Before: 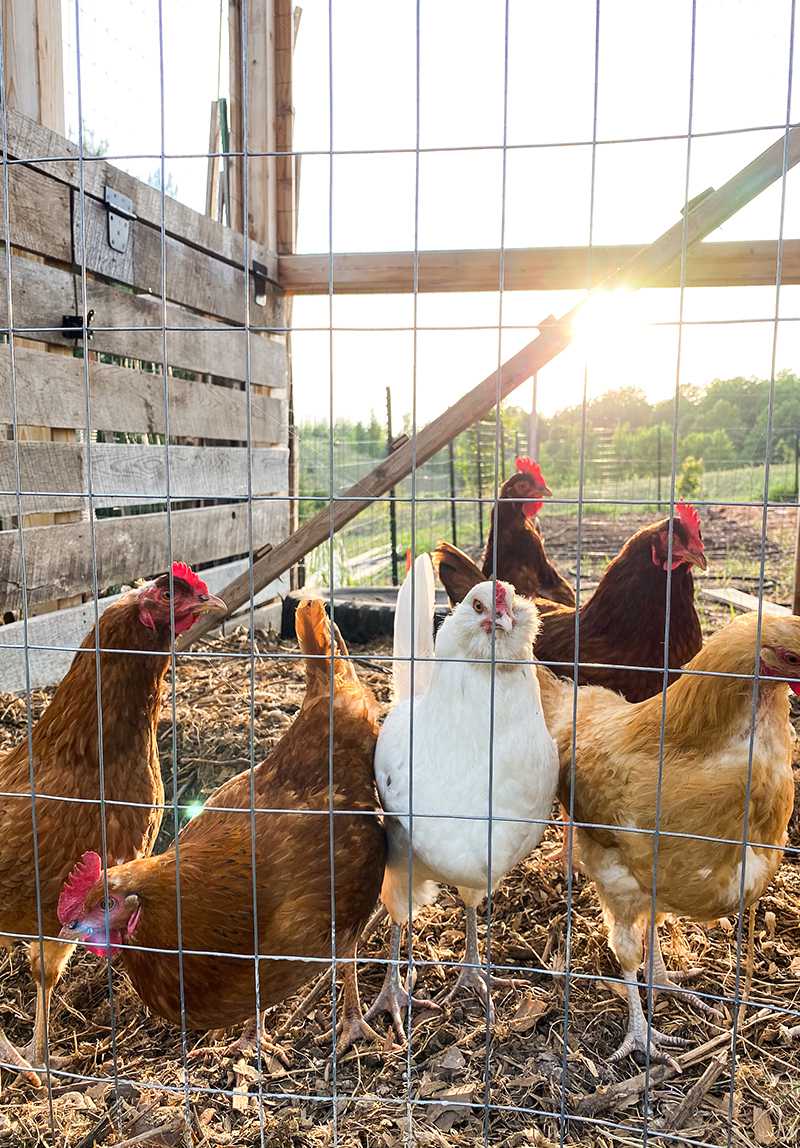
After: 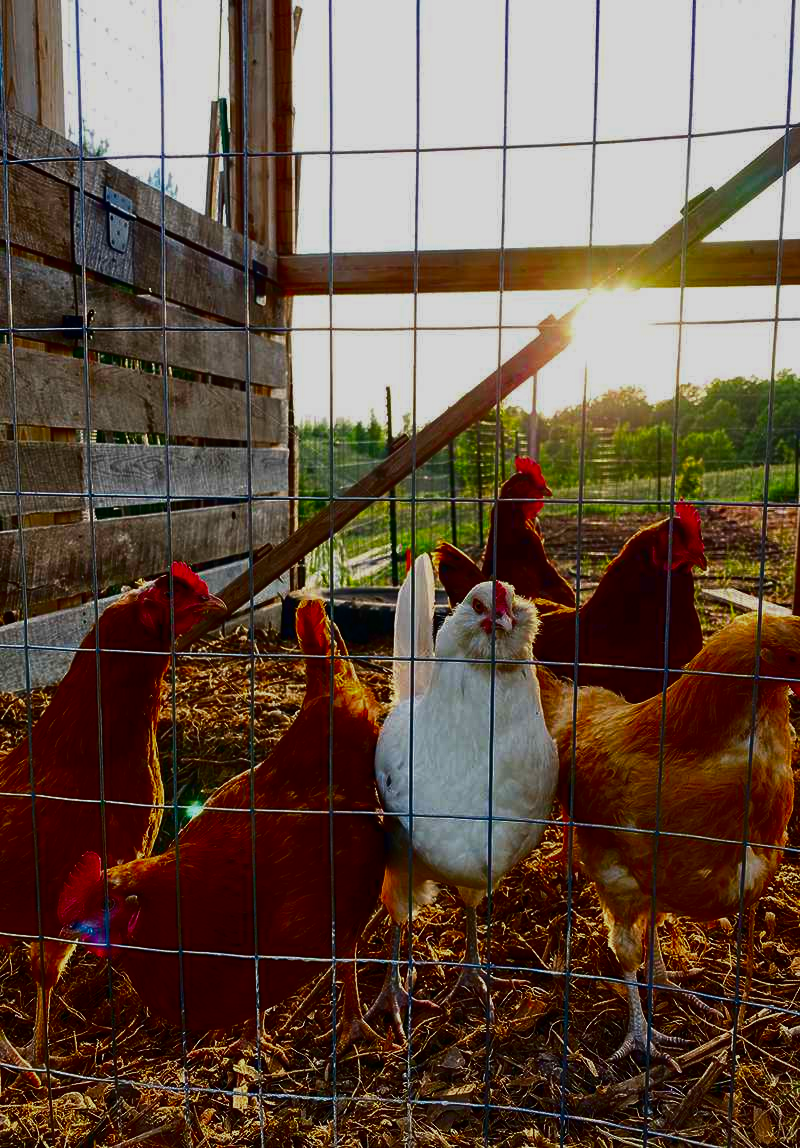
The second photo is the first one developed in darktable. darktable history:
color balance: lift [1.01, 1, 1, 1], gamma [1.097, 1, 1, 1], gain [0.85, 1, 1, 1]
contrast brightness saturation: brightness -1, saturation 1
